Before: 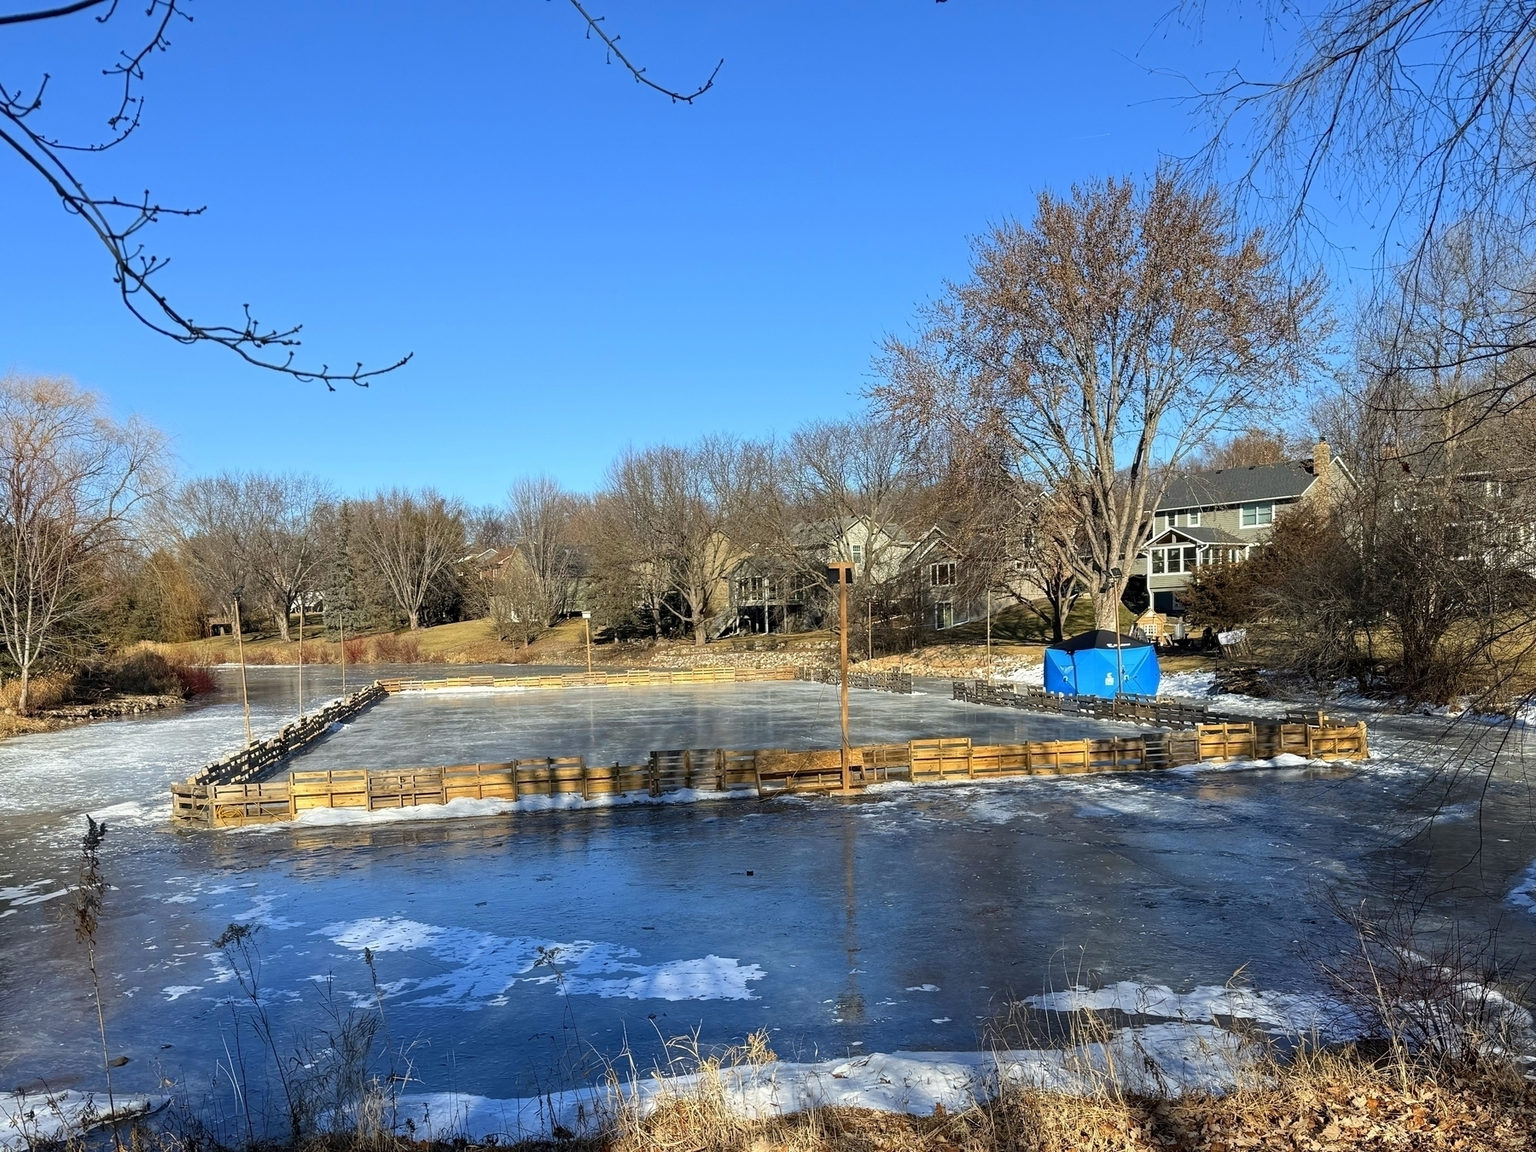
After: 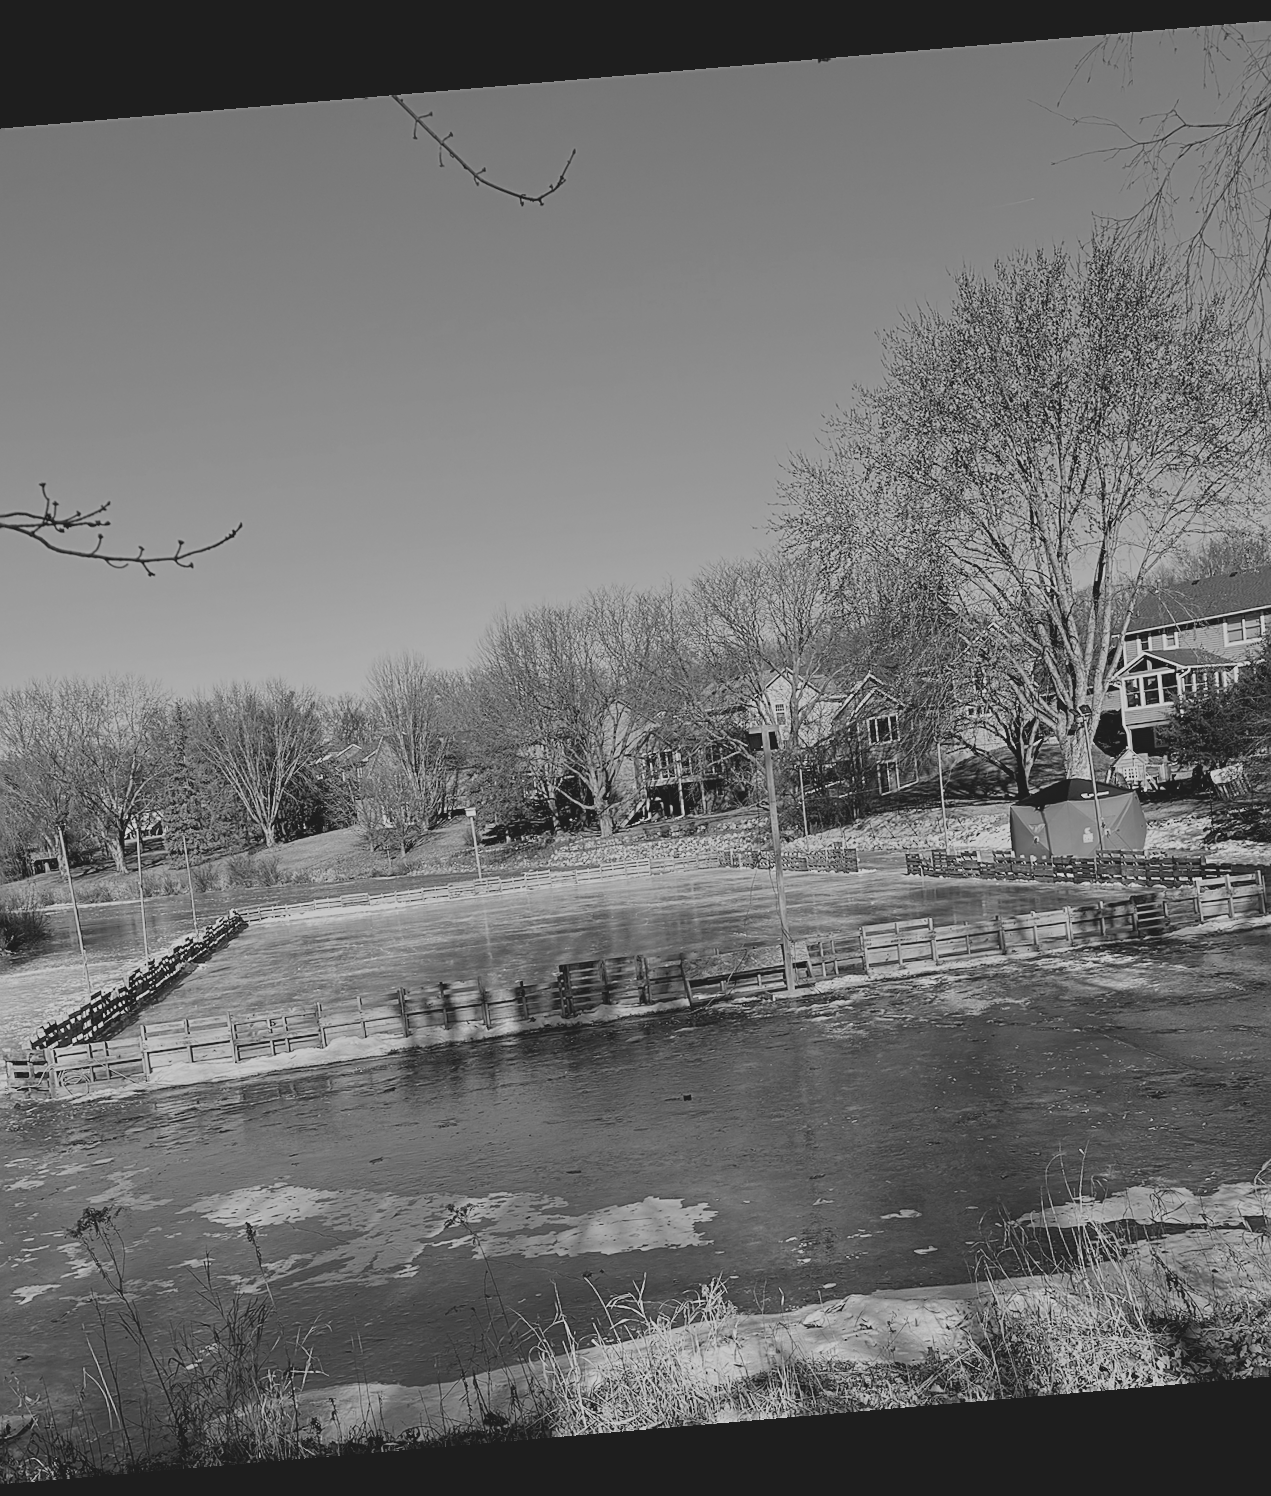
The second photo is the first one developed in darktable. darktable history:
filmic rgb: white relative exposure 3.9 EV, hardness 4.26
monochrome: on, module defaults
sharpen: on, module defaults
crop and rotate: left 14.436%, right 18.898%
contrast brightness saturation: contrast -0.26, saturation -0.43
rotate and perspective: rotation -4.86°, automatic cropping off
tone curve: curves: ch0 [(0, 0) (0.339, 0.306) (0.687, 0.706) (1, 1)], color space Lab, linked channels, preserve colors none
